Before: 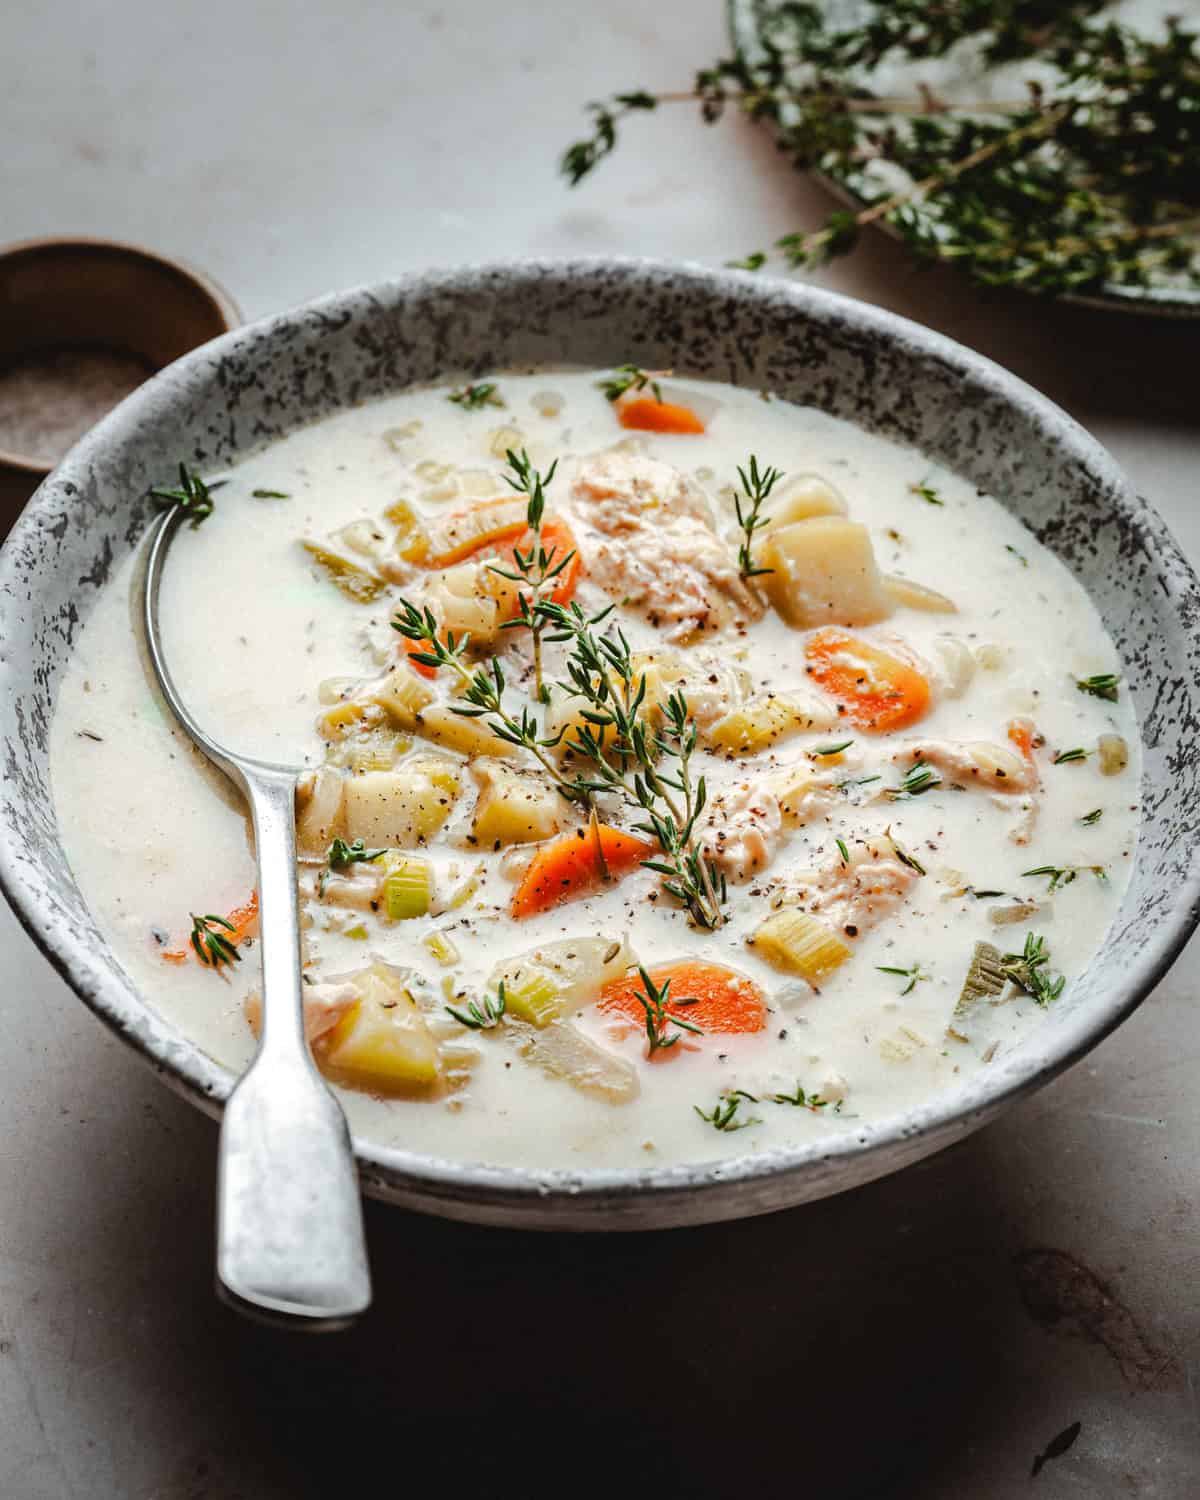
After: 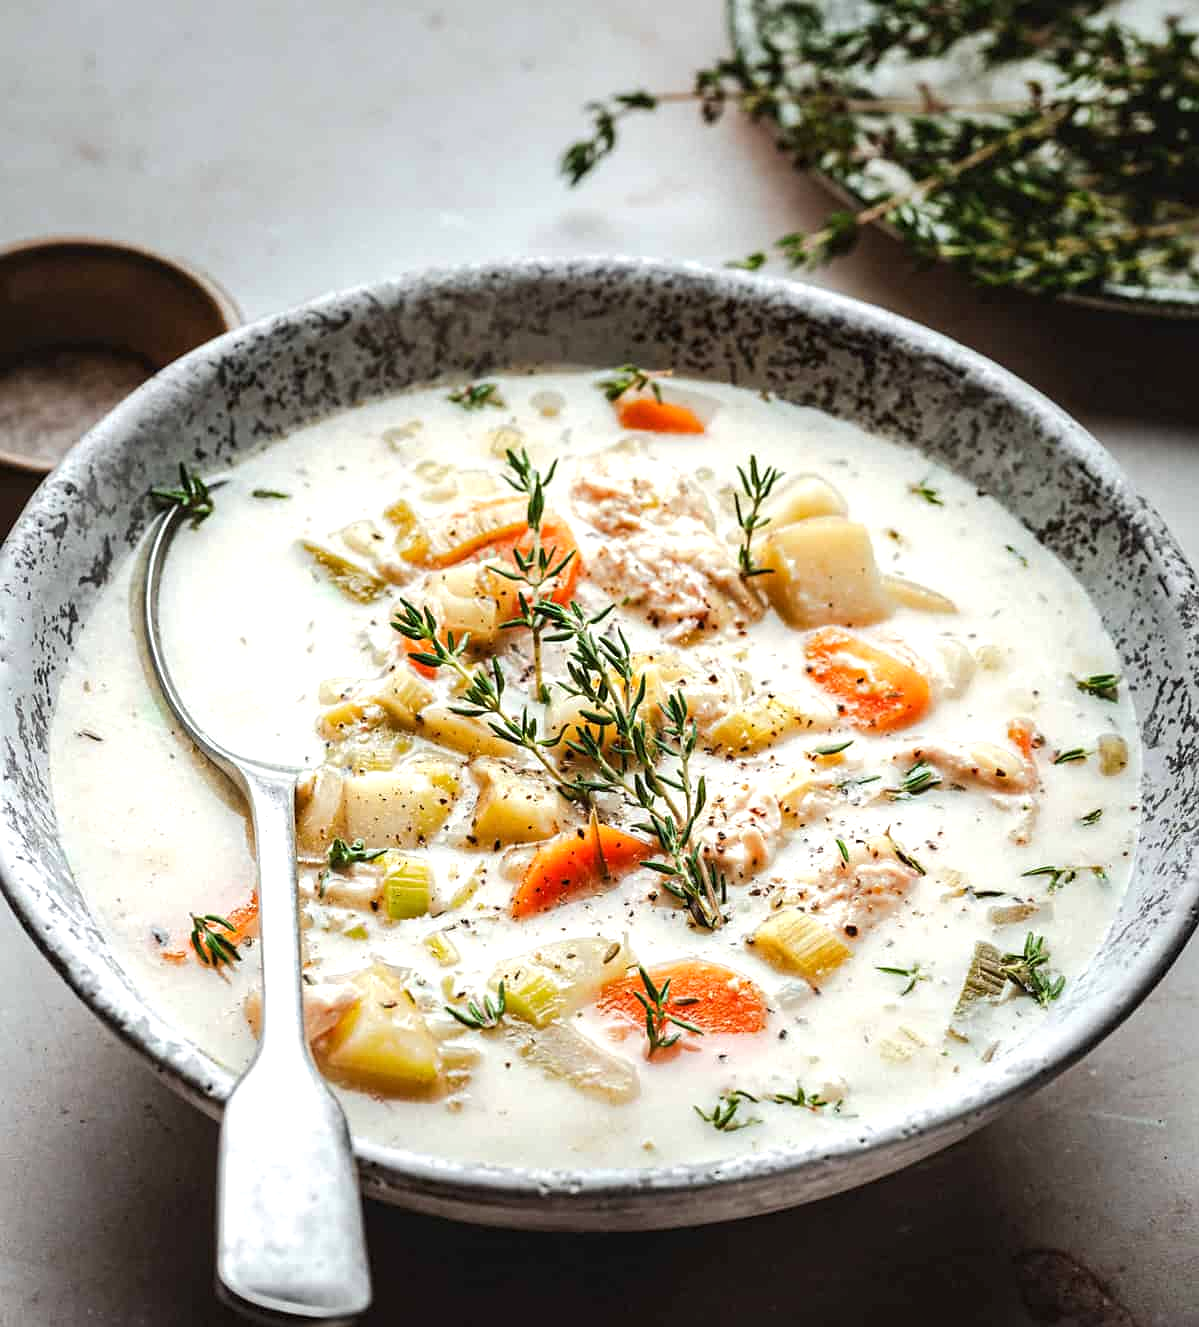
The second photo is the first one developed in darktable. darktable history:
crop and rotate: top 0%, bottom 11.49%
exposure: exposure 0.375 EV, compensate highlight preservation false
local contrast: highlights 100%, shadows 100%, detail 120%, midtone range 0.2
sharpen: amount 0.2
